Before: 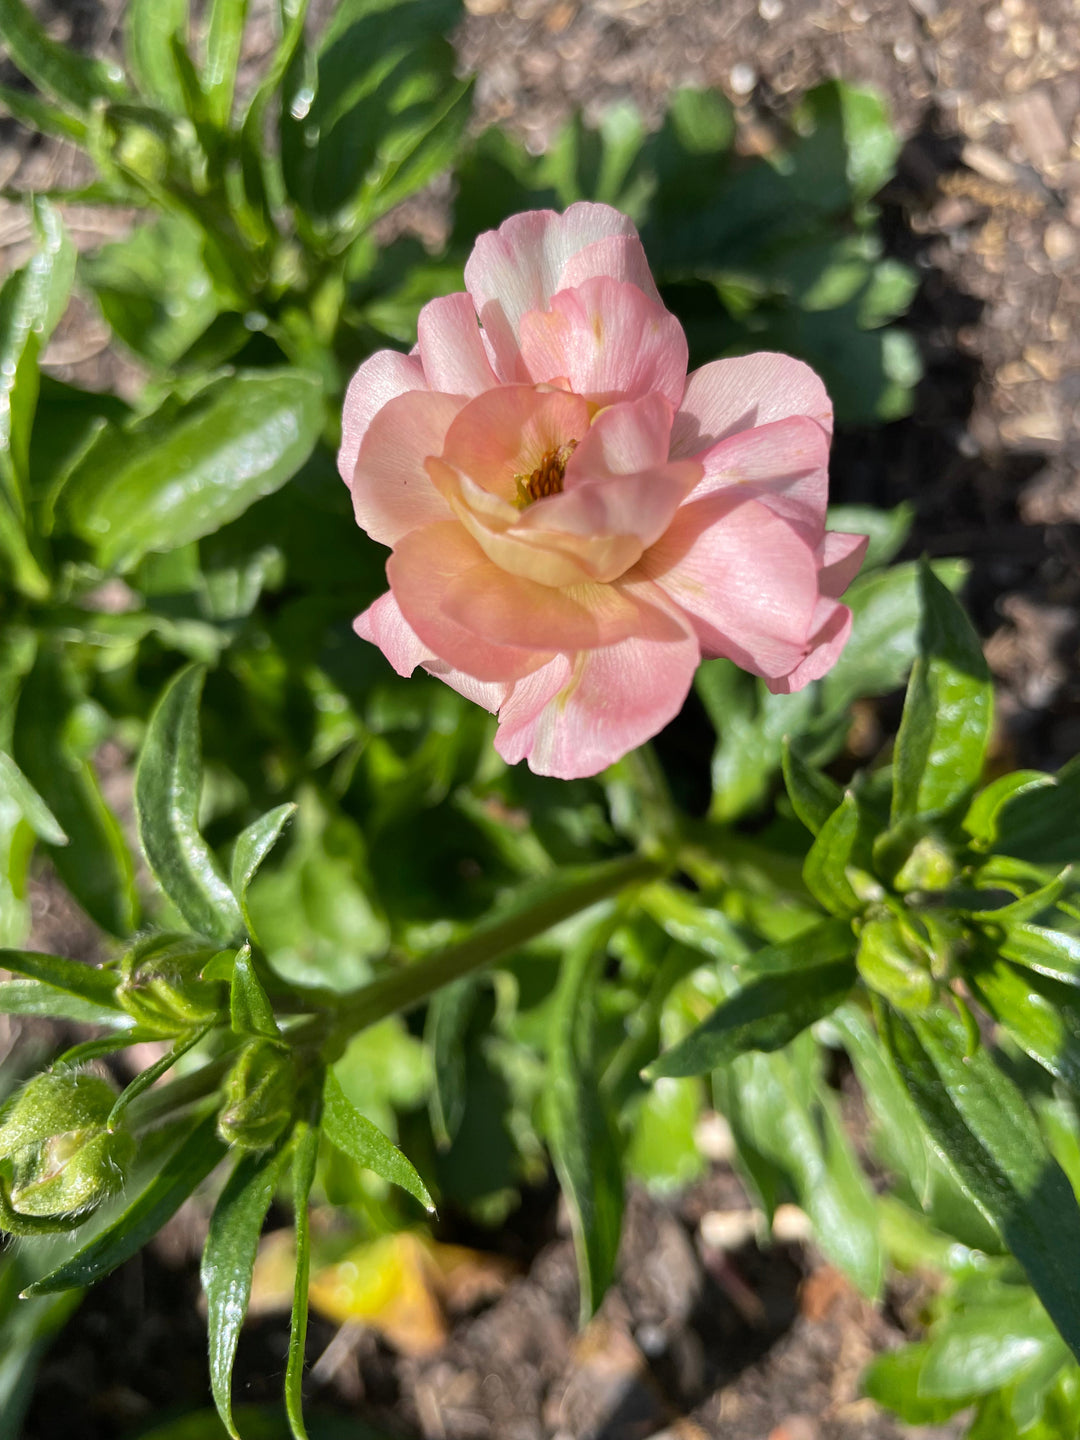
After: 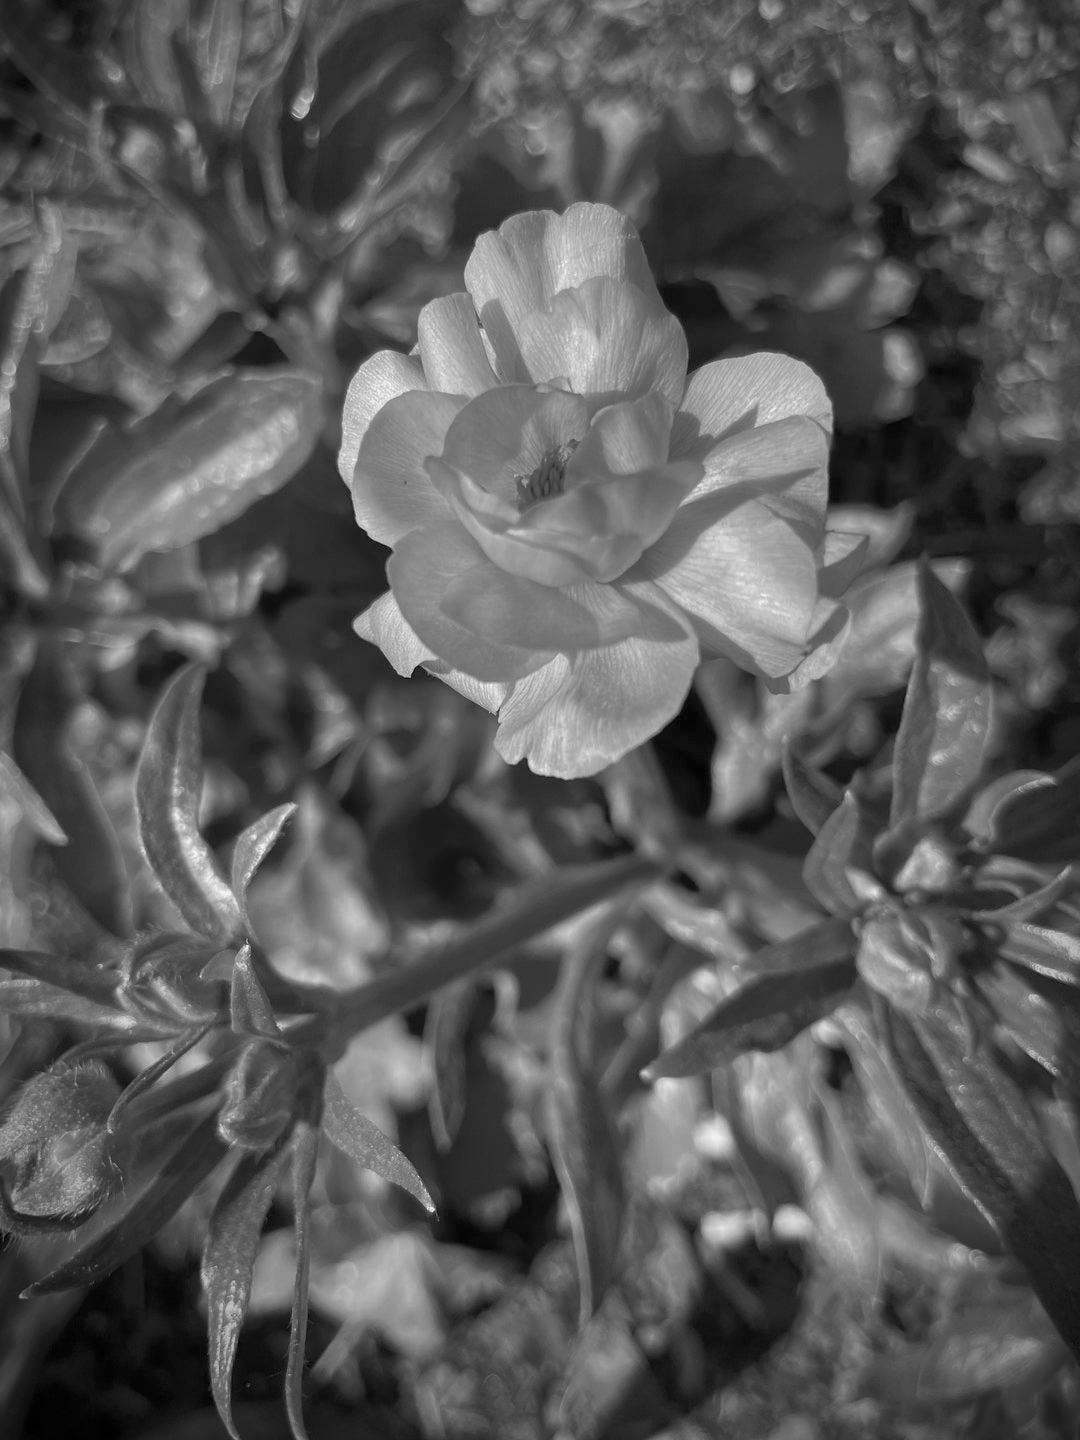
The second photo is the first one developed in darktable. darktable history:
channel mixer: red [0, 0, 0, 1.438, 0, 0, 0], green [0 ×4, 1, 0, 0], blue [0 ×5, 1, 0]
vignetting: fall-off start 67.5%, fall-off radius 67.23%, brightness -0.813, automatic ratio true
vibrance: vibrance 0%
color zones: curves: ch1 [(0, -0.014) (0.143, -0.013) (0.286, -0.013) (0.429, -0.016) (0.571, -0.019) (0.714, -0.015) (0.857, 0.002) (1, -0.014)]
exposure: compensate highlight preservation false
tone mapping: contrast compression 1.36, spatial extent 16.6 | blend: blend mode average, opacity 100%; mask: uniform (no mask)
zone system: zone [-1, 0.149, -1 ×6, 0.928, -1 ×16]
local contrast: mode bilateral grid, contrast 20, coarseness 50, detail 102%, midtone range 0.2
color correction: highlights a* -39.68, highlights b* -40, shadows a* -40, shadows b* -40, saturation -3
color contrast: green-magenta contrast 0.3, blue-yellow contrast 0.15
